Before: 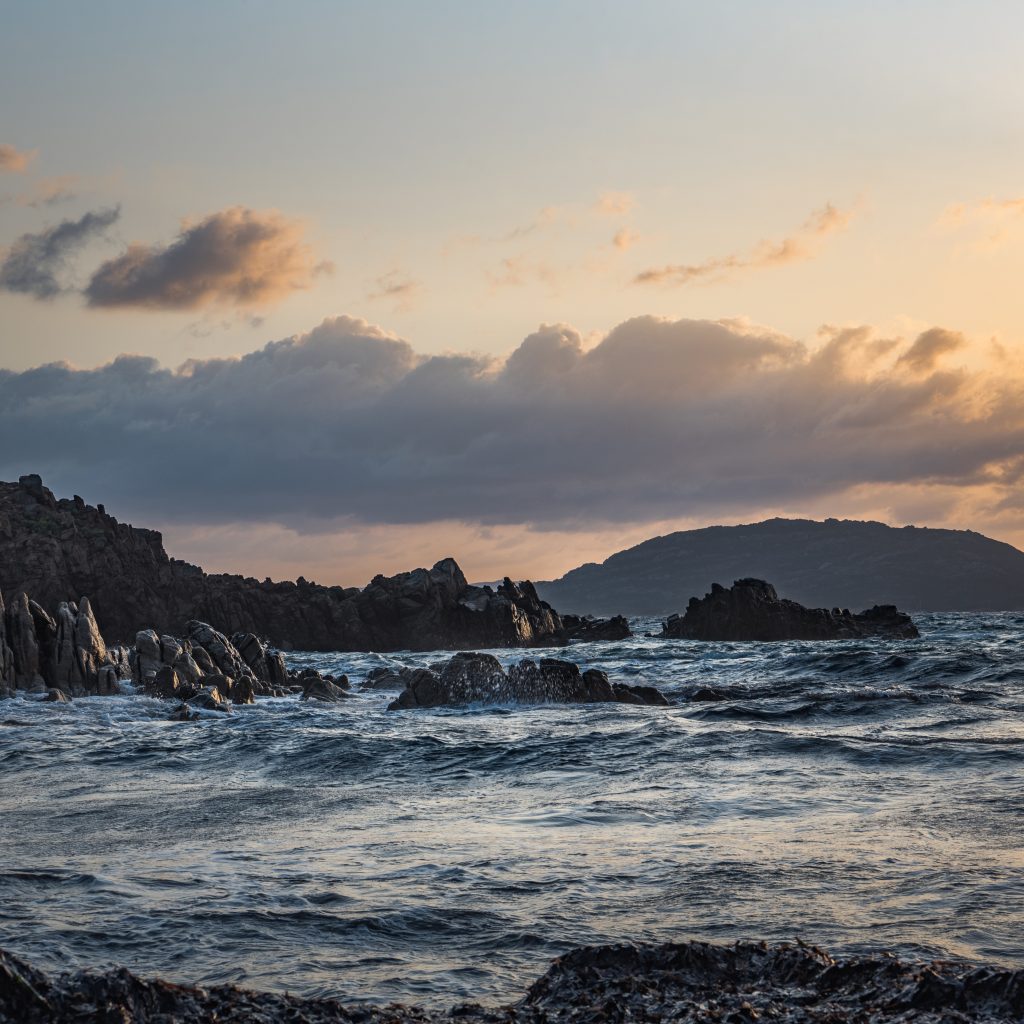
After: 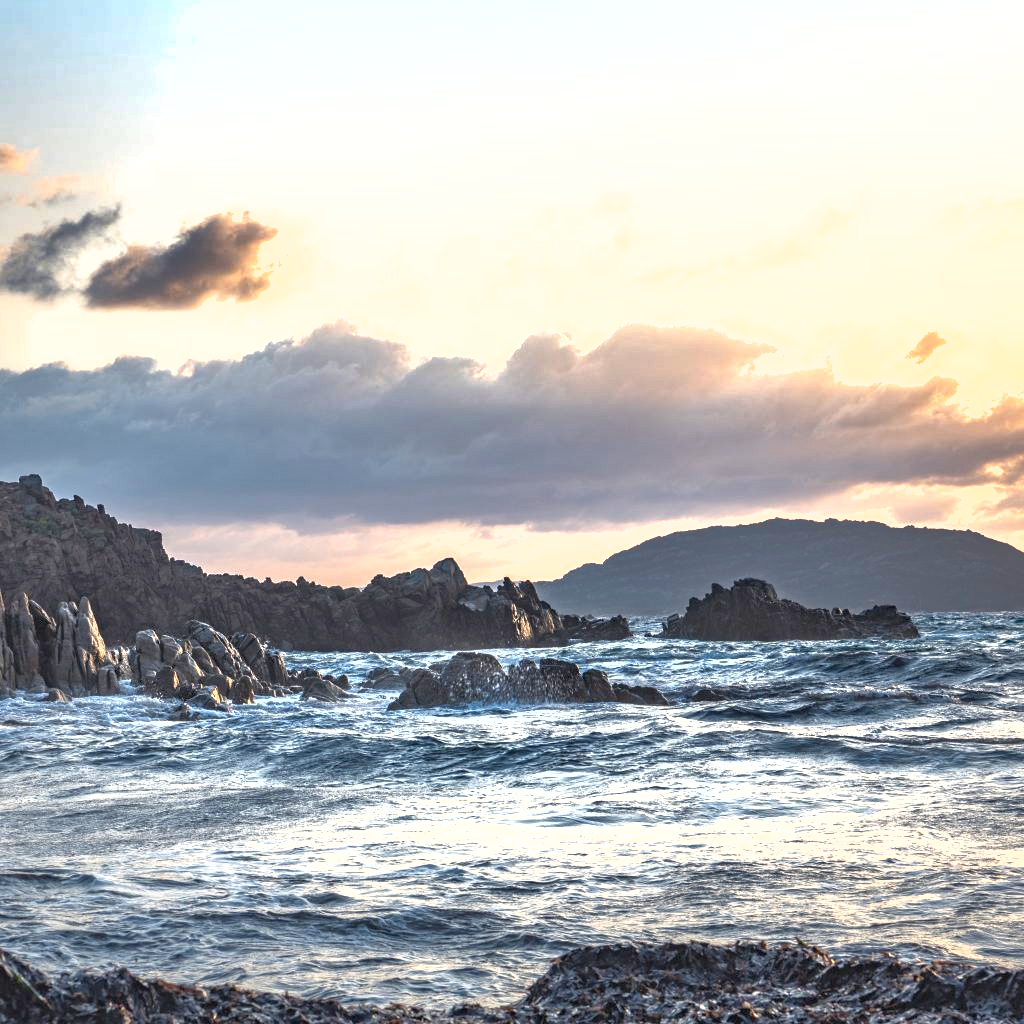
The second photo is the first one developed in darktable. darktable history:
shadows and highlights: low approximation 0.01, soften with gaussian
tone equalizer: -8 EV 0.219 EV, -7 EV 0.45 EV, -6 EV 0.378 EV, -5 EV 0.265 EV, -3 EV -0.251 EV, -2 EV -0.401 EV, -1 EV -0.428 EV, +0 EV -0.261 EV, edges refinement/feathering 500, mask exposure compensation -1.57 EV, preserve details no
exposure: black level correction 0, exposure 1.88 EV, compensate highlight preservation false
